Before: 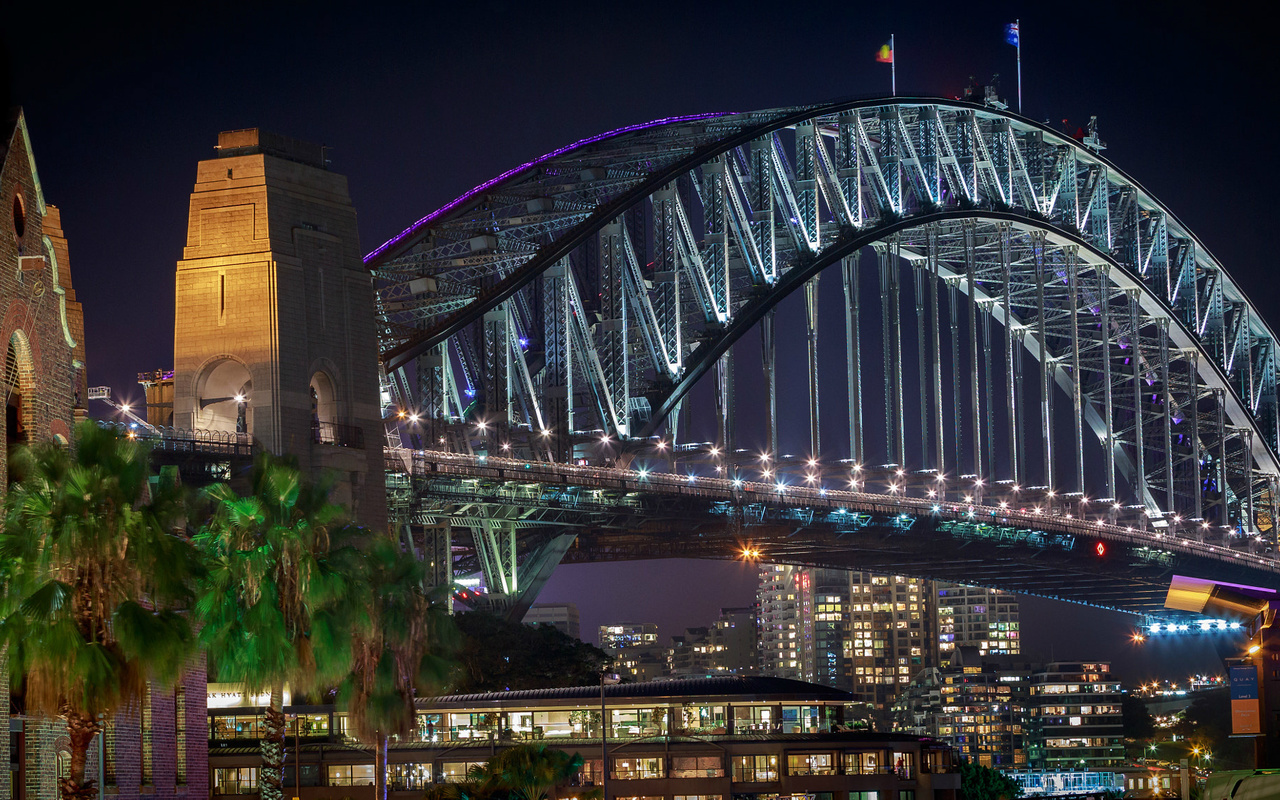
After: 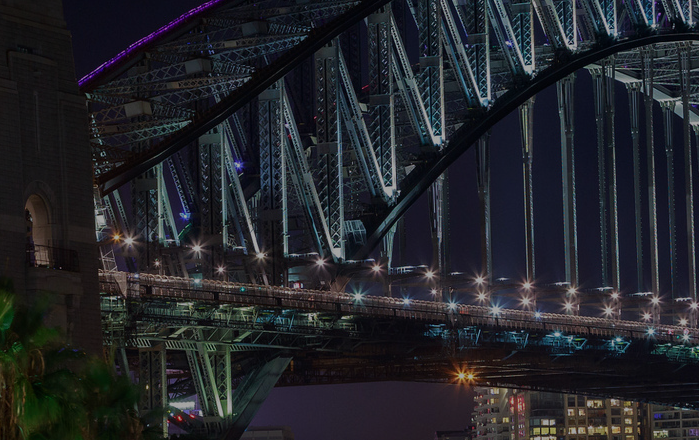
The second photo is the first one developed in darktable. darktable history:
exposure: exposure -1.406 EV, compensate highlight preservation false
crop and rotate: left 22.32%, top 22.163%, right 23.042%, bottom 22.737%
